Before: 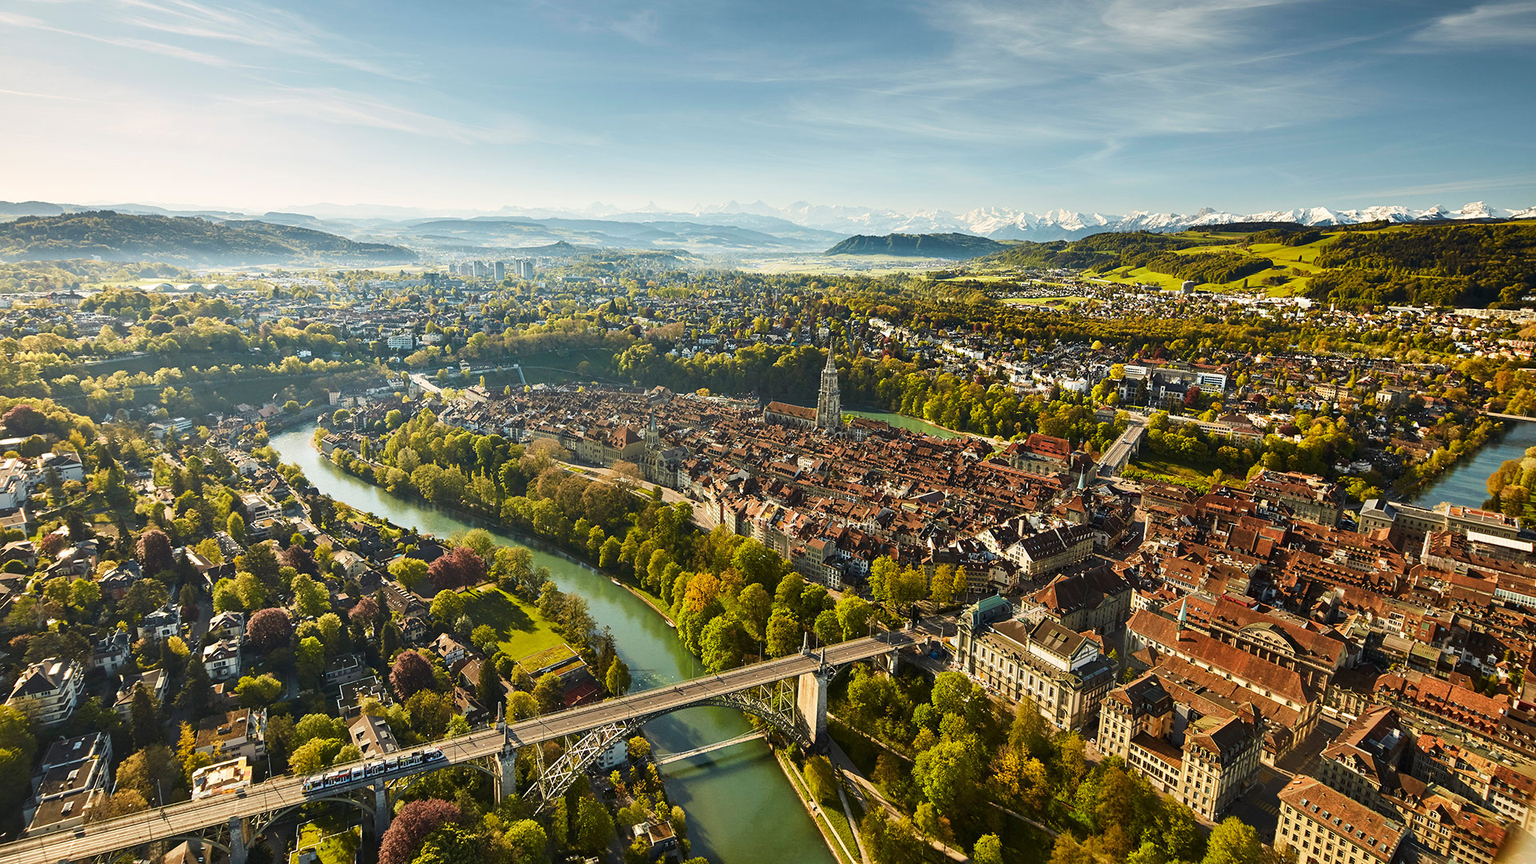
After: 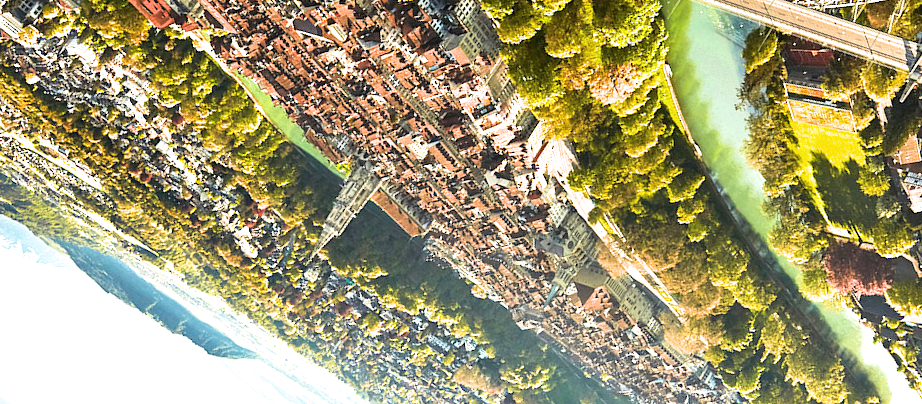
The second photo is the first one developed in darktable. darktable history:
crop and rotate: angle 147.63°, left 9.175%, top 15.645%, right 4.538%, bottom 17.067%
filmic rgb: middle gray luminance 18.29%, black relative exposure -11.51 EV, white relative exposure 2.61 EV, threshold 3.03 EV, target black luminance 0%, hardness 8.35, latitude 98.36%, contrast 1.085, shadows ↔ highlights balance 0.554%, enable highlight reconstruction true
exposure: black level correction 0, exposure 1.472 EV, compensate highlight preservation false
